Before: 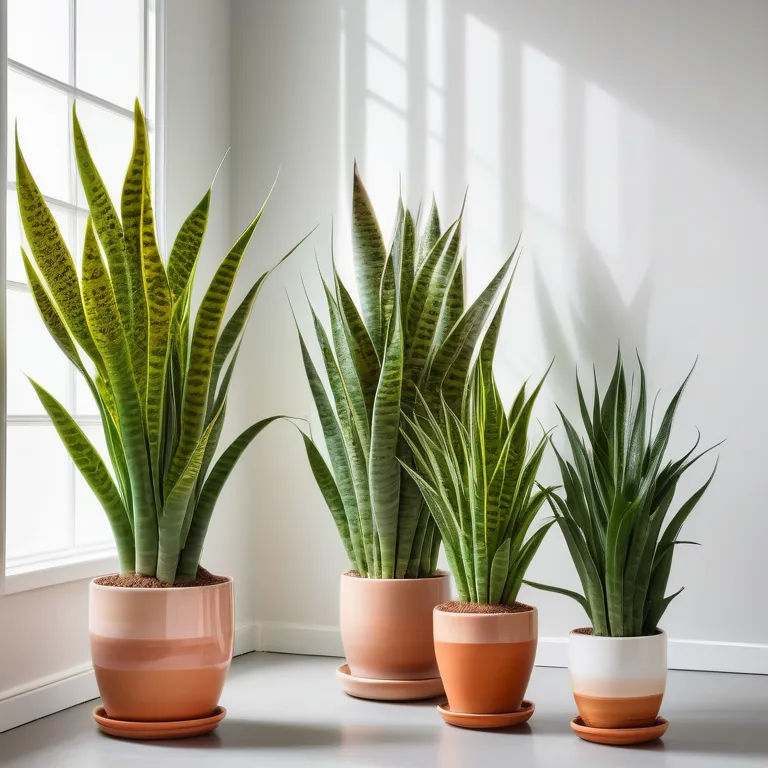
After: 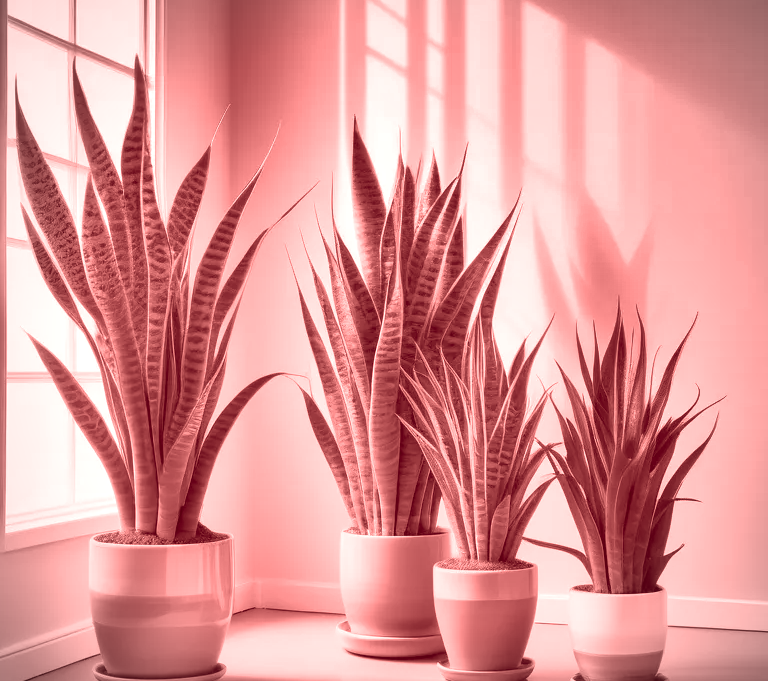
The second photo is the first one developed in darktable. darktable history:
crop and rotate: top 5.609%, bottom 5.609%
contrast brightness saturation: saturation 0.1
shadows and highlights: shadows 24.5, highlights -78.15, soften with gaussian
vignetting: fall-off radius 60.92%
colorize: saturation 60%, source mix 100%
